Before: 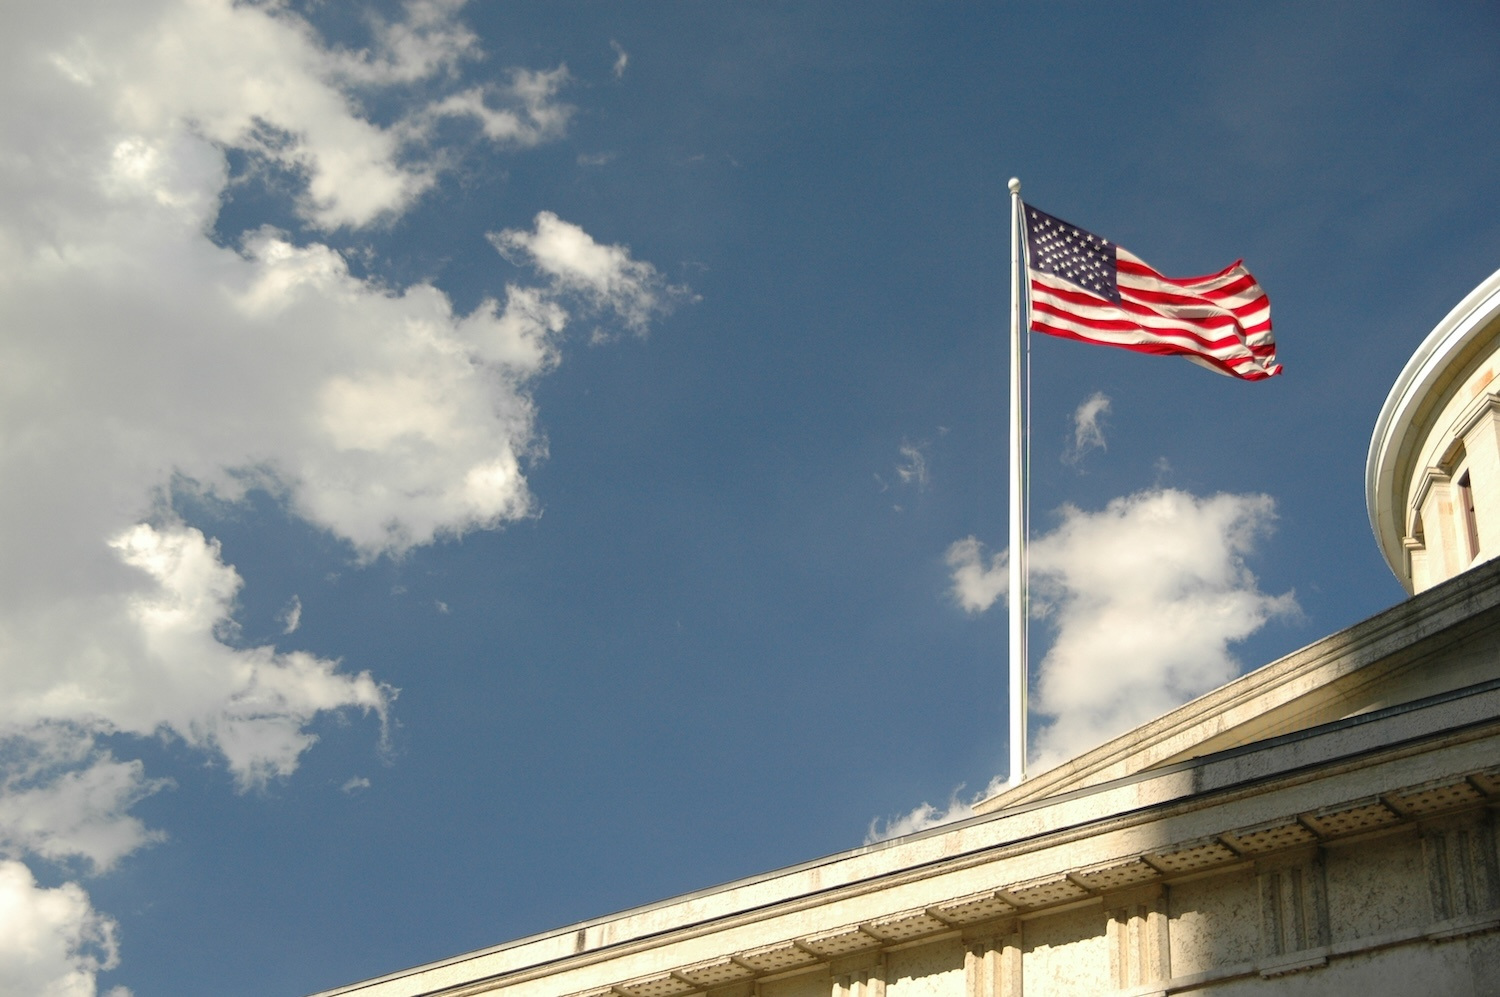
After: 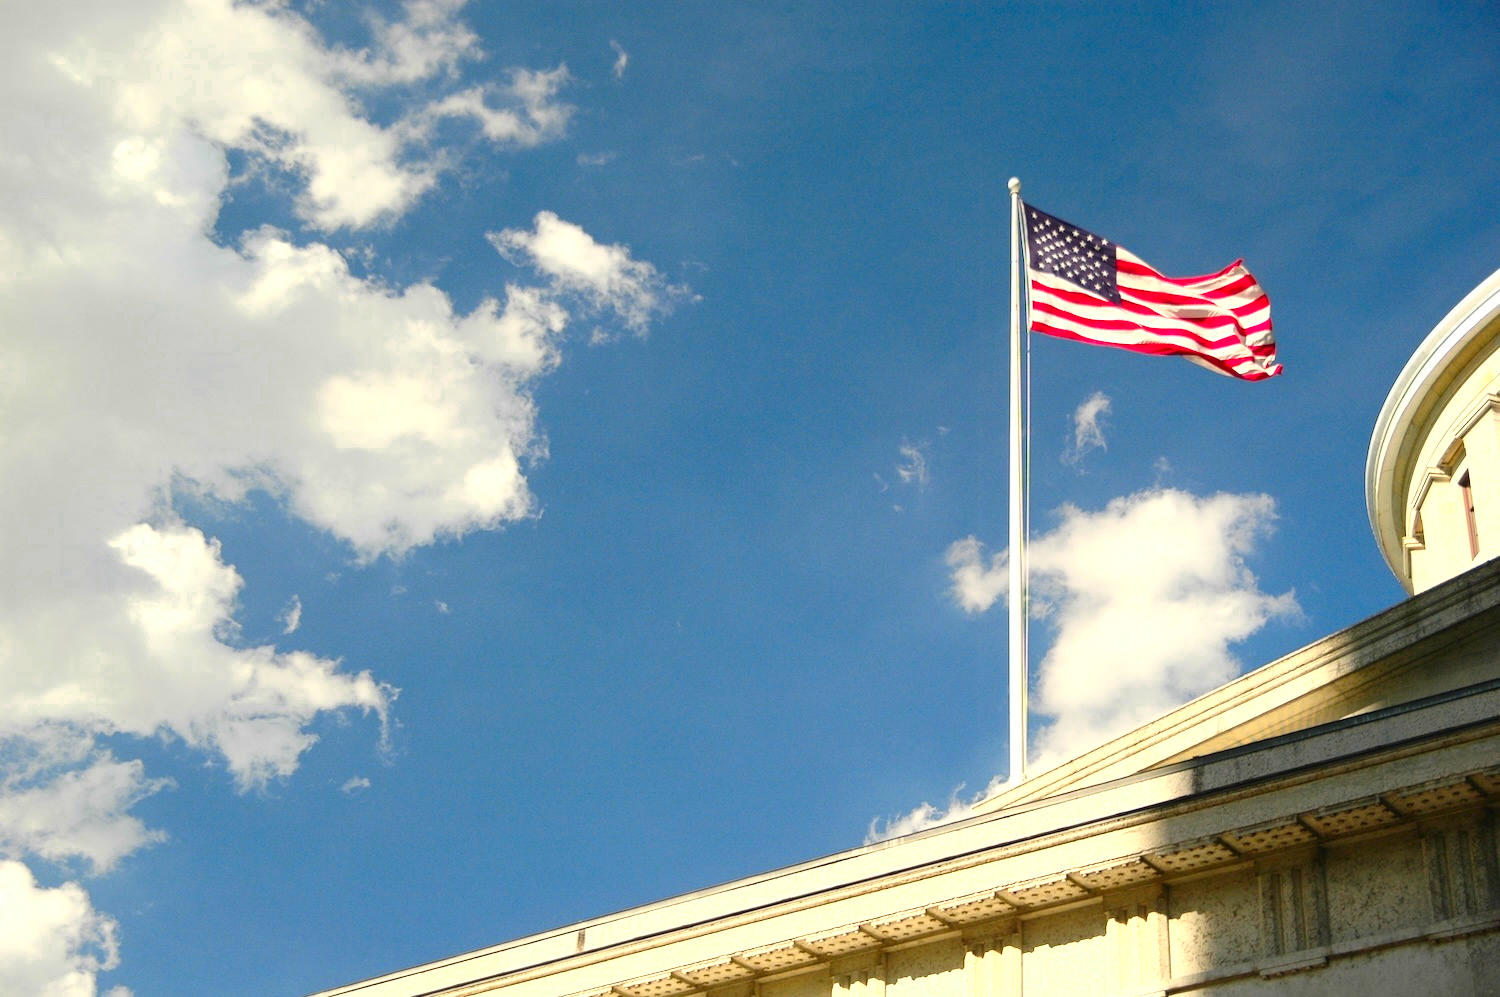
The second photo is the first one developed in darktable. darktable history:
color zones: curves: ch0 [(0.099, 0.624) (0.257, 0.596) (0.384, 0.376) (0.529, 0.492) (0.697, 0.564) (0.768, 0.532) (0.908, 0.644)]; ch1 [(0.112, 0.564) (0.254, 0.612) (0.432, 0.676) (0.592, 0.456) (0.743, 0.684) (0.888, 0.536)]; ch2 [(0.25, 0.5) (0.469, 0.36) (0.75, 0.5)]
contrast brightness saturation: contrast 0.228, brightness 0.111, saturation 0.287
